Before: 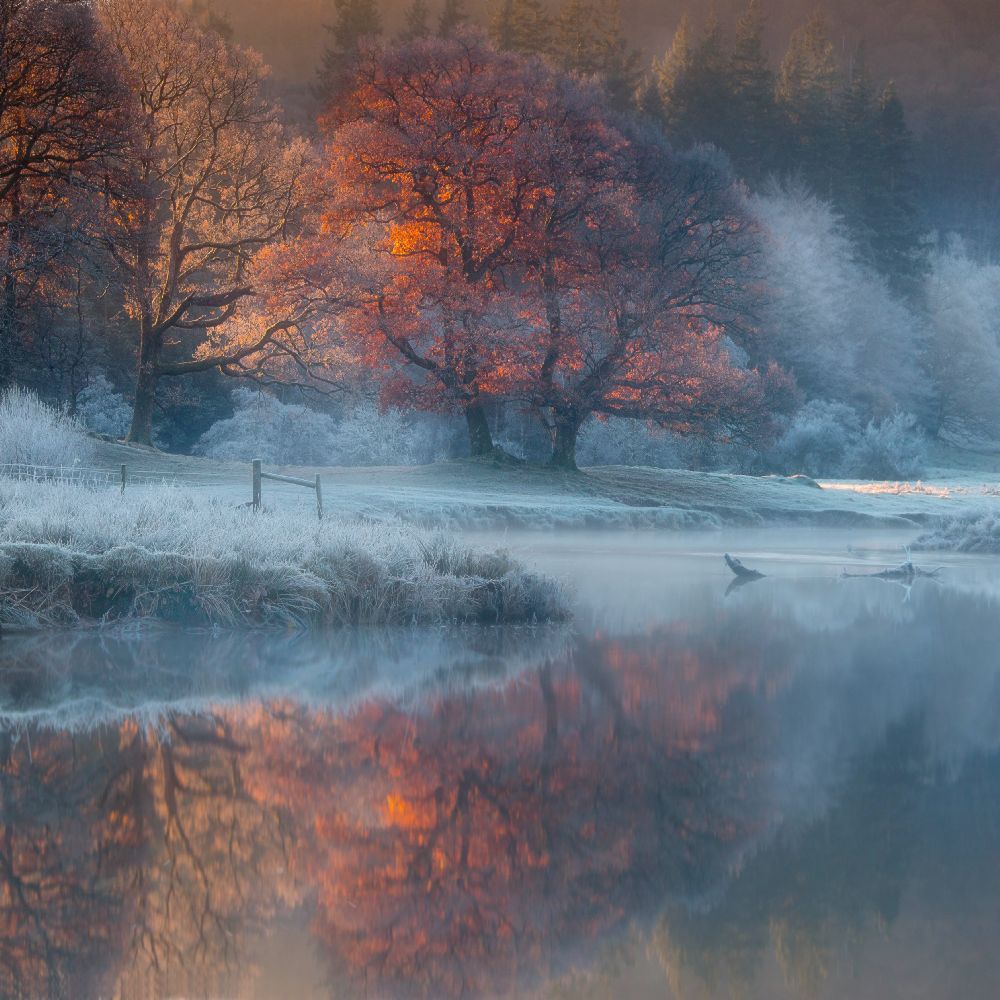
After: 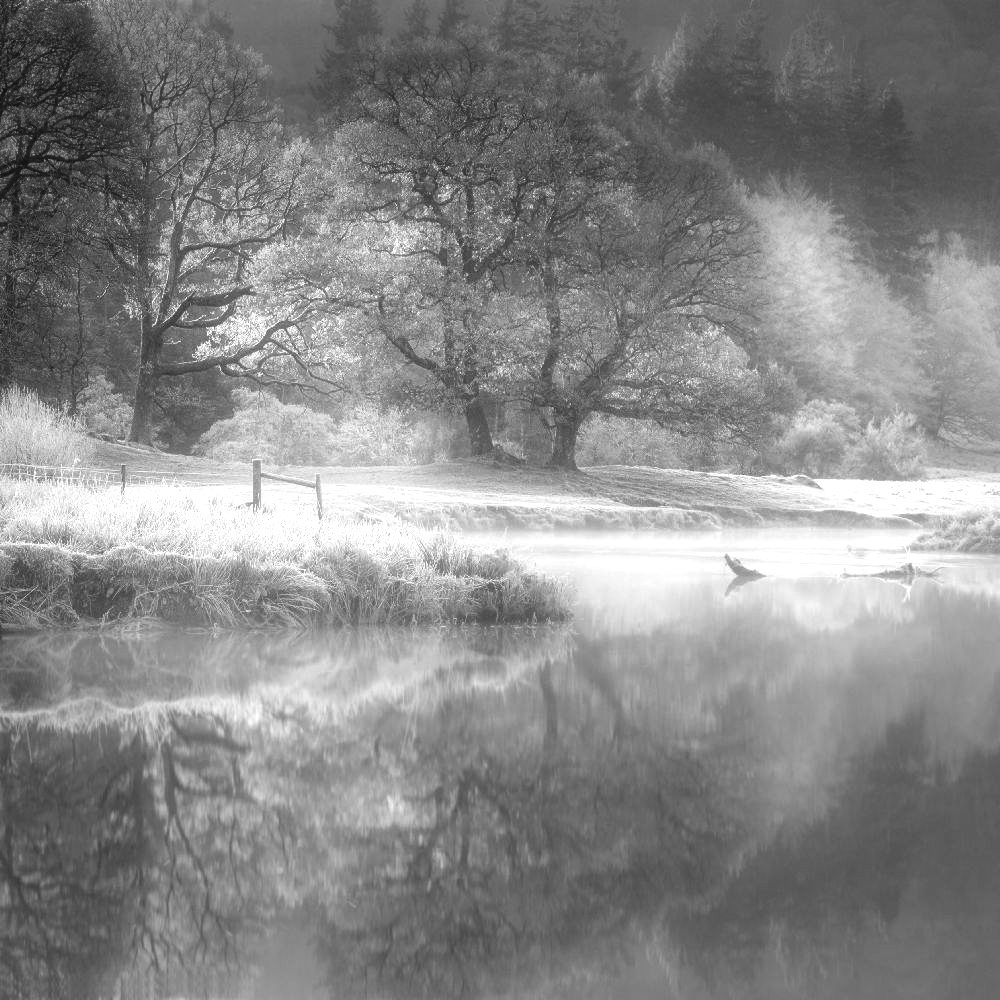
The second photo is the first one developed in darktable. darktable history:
vignetting: fall-off start 79.43%, saturation -0.649, width/height ratio 1.327, unbound false
local contrast: on, module defaults
monochrome: a 2.21, b -1.33, size 2.2
exposure: exposure 1.15 EV, compensate highlight preservation false
color balance rgb: shadows lift › chroma 2%, shadows lift › hue 219.6°, power › hue 313.2°, highlights gain › chroma 3%, highlights gain › hue 75.6°, global offset › luminance 0.5%, perceptual saturation grading › global saturation 15.33%, perceptual saturation grading › highlights -19.33%, perceptual saturation grading › shadows 20%, global vibrance 20%
